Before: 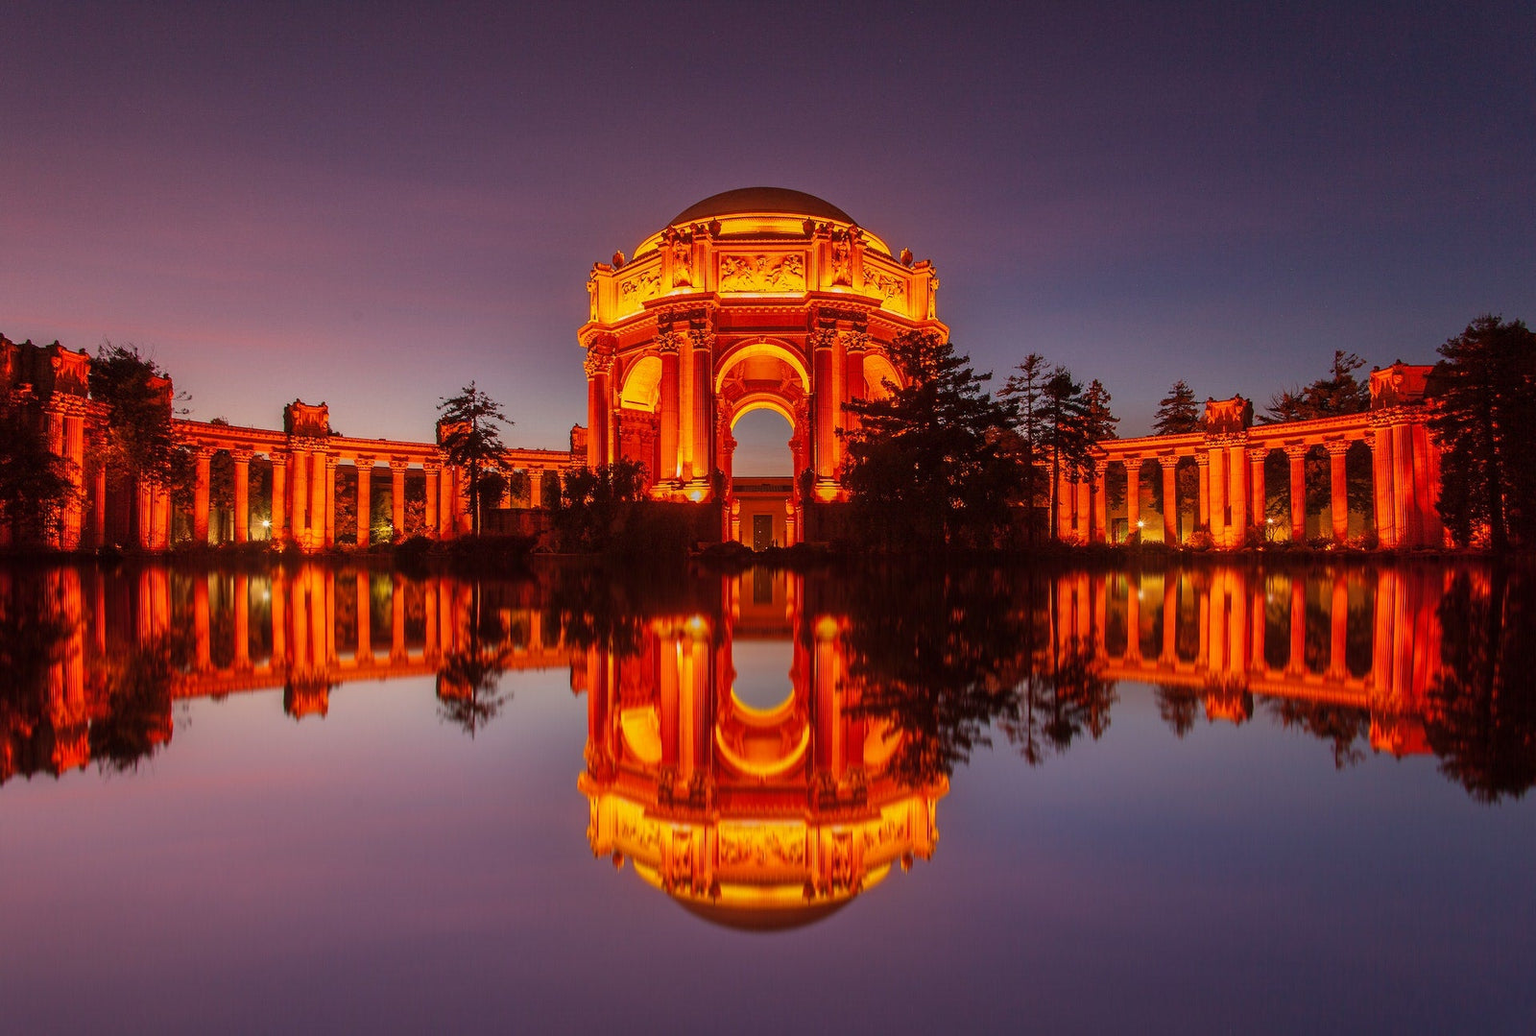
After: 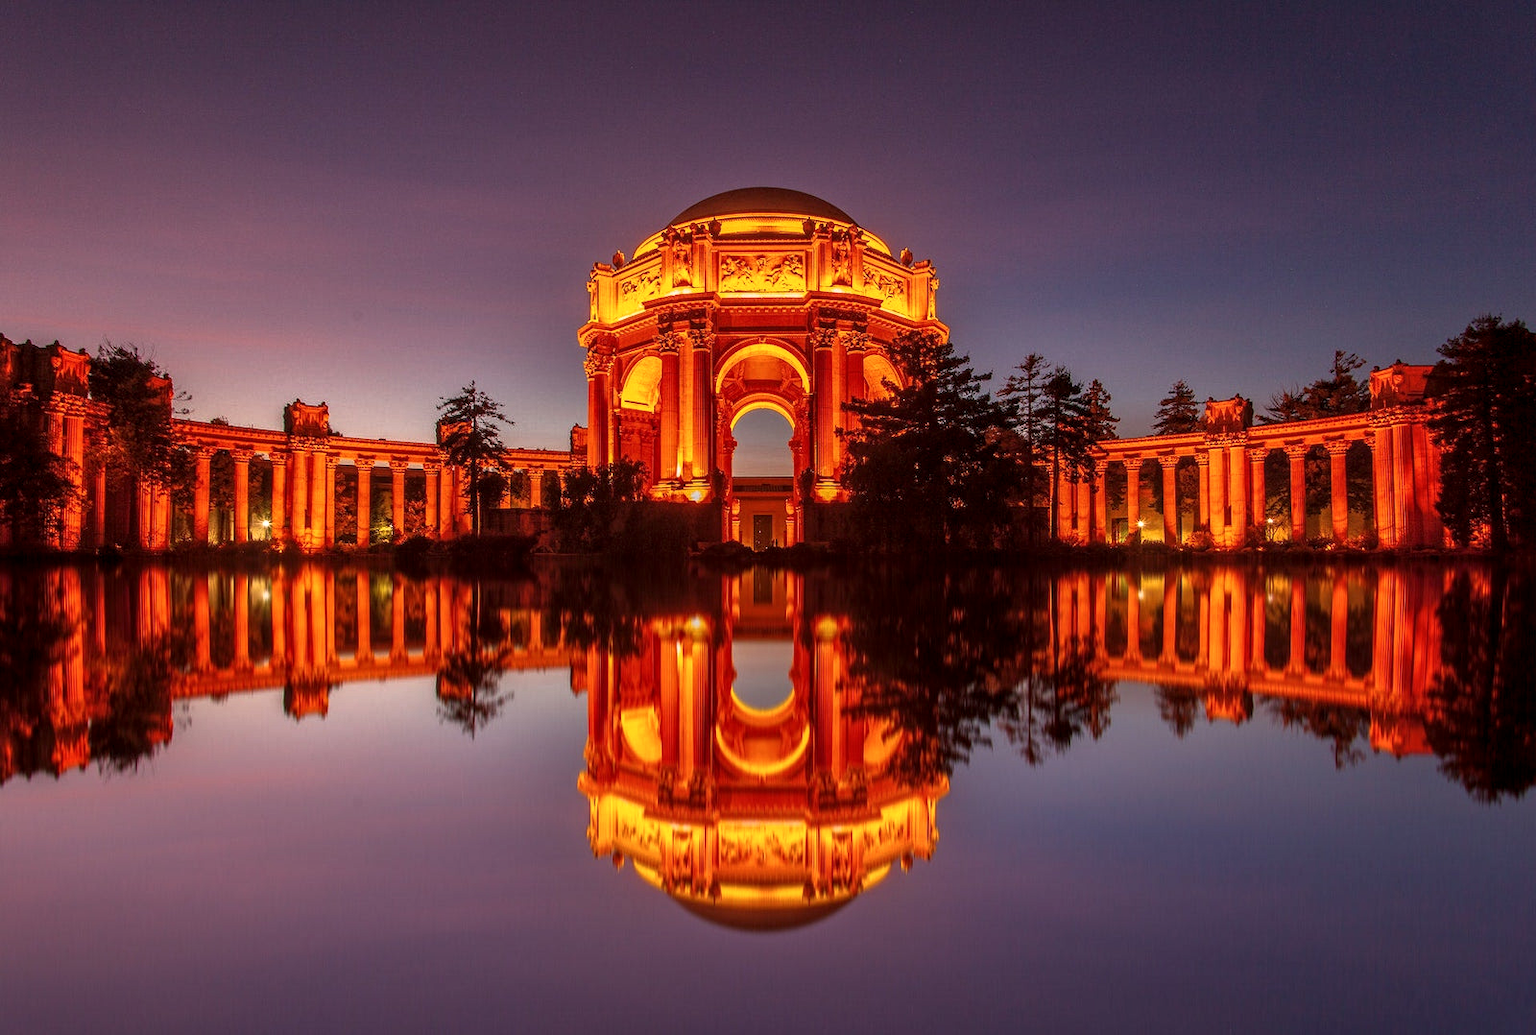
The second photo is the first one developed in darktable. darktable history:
base curve: curves: ch0 [(0, 0) (0.257, 0.25) (0.482, 0.586) (0.757, 0.871) (1, 1)]
local contrast: on, module defaults
